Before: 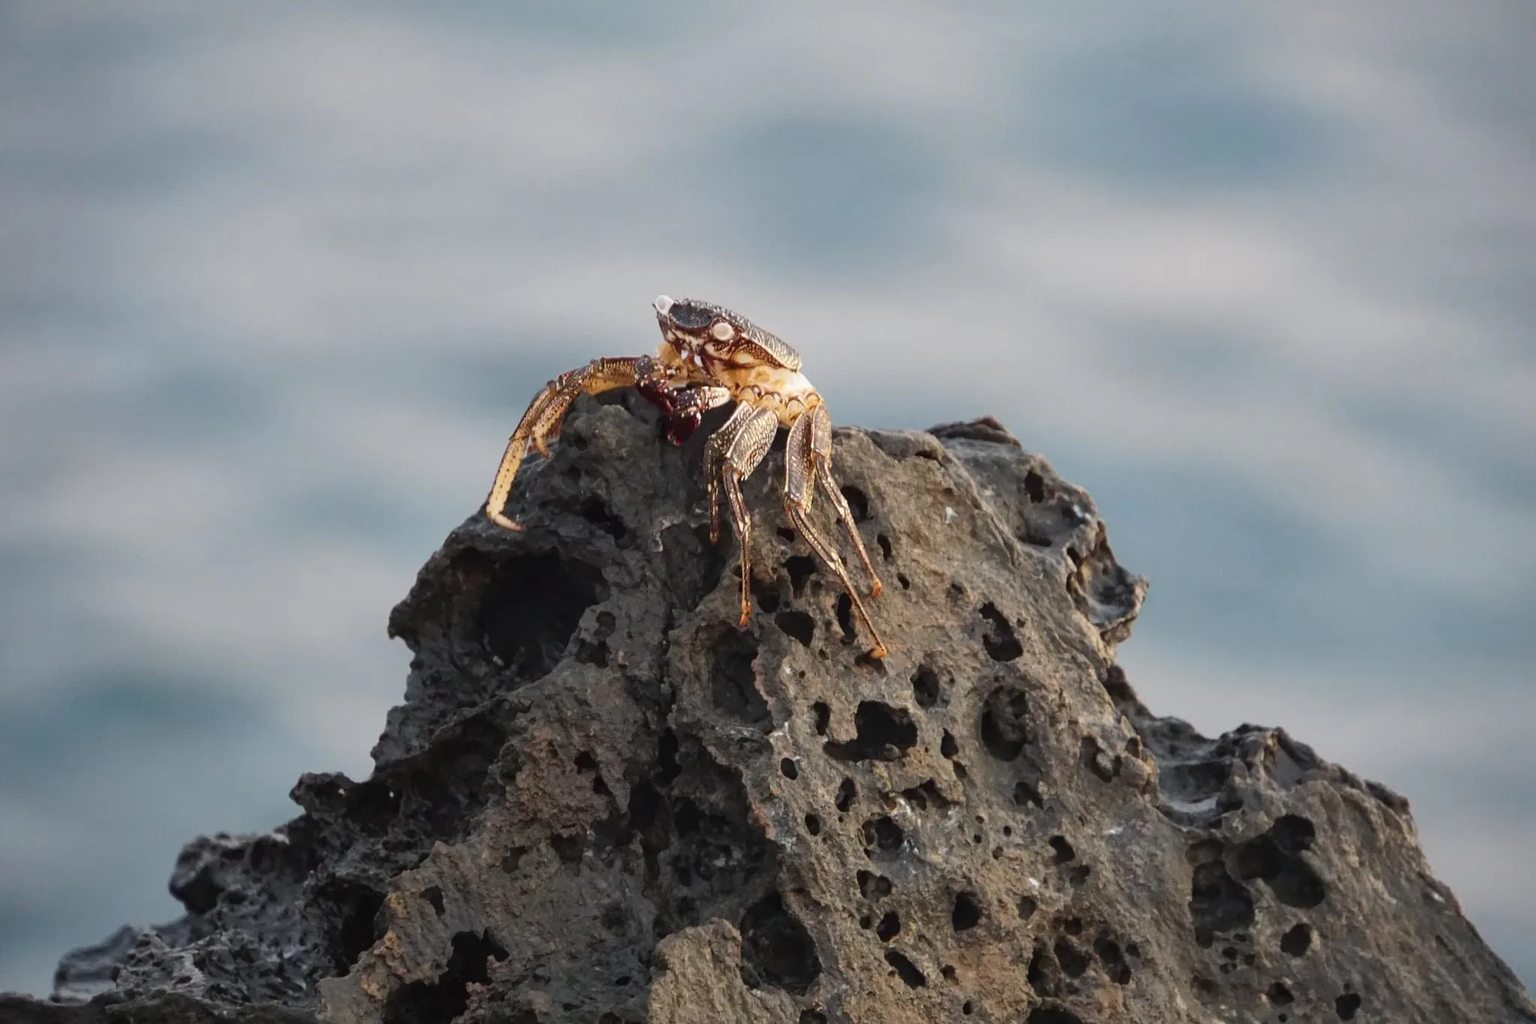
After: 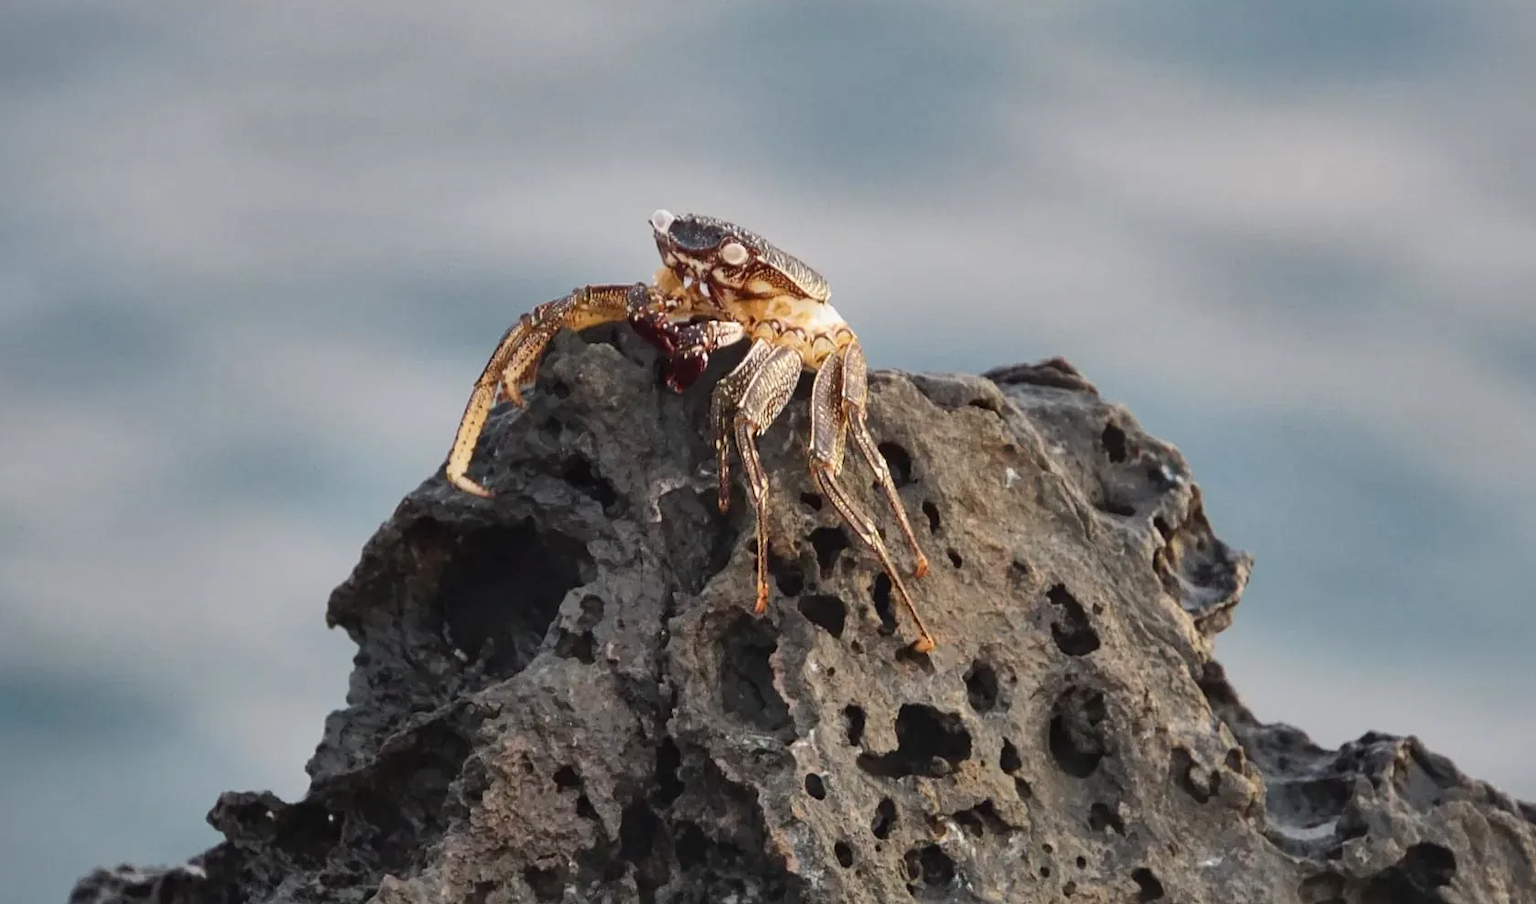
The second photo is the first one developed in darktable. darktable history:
shadows and highlights: low approximation 0.01, soften with gaussian
crop: left 7.814%, top 12.026%, right 10.063%, bottom 15.4%
sharpen: radius 2.884, amount 0.882, threshold 47.124
